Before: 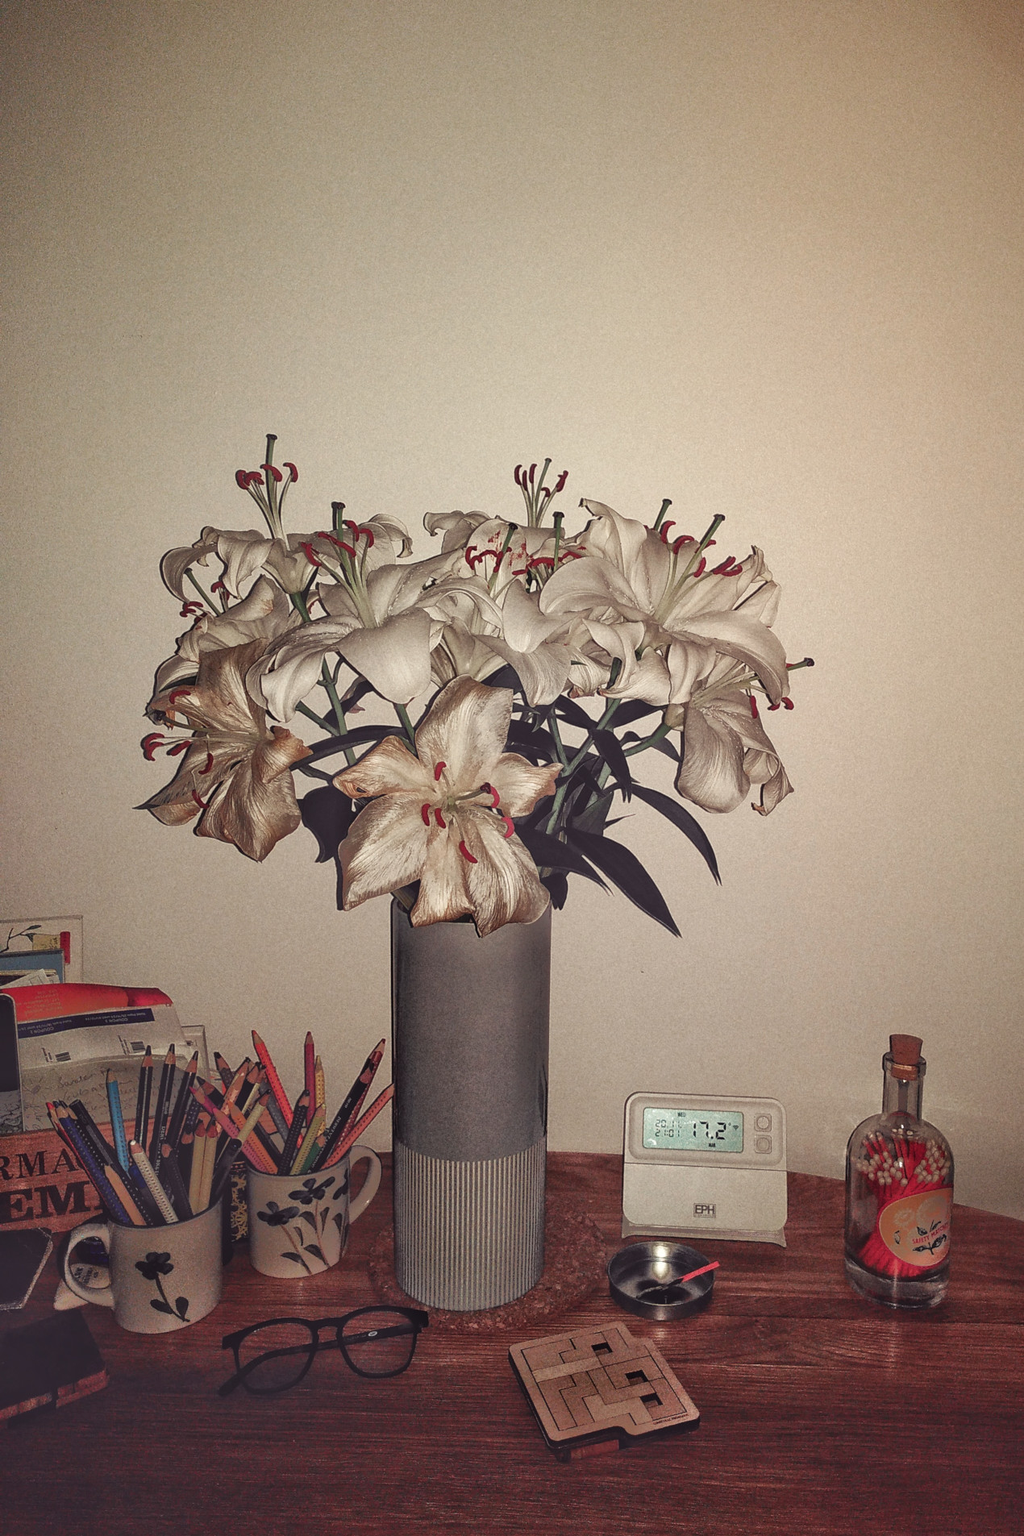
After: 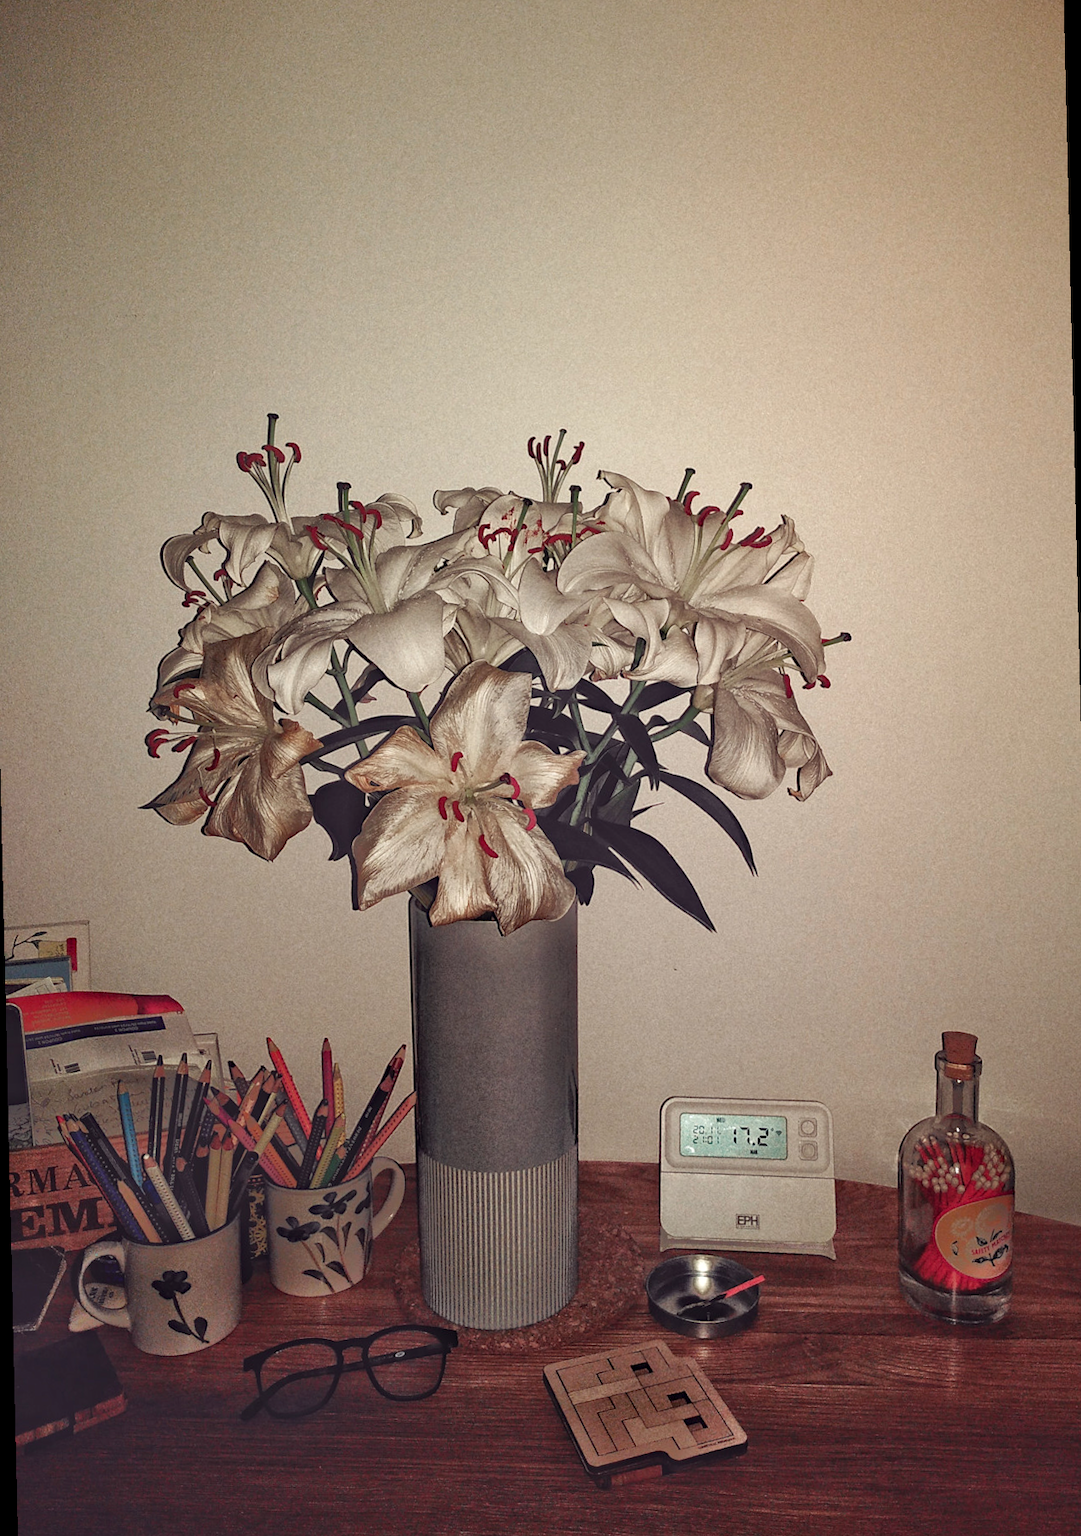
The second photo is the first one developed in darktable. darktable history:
white balance: emerald 1
rotate and perspective: rotation -1.32°, lens shift (horizontal) -0.031, crop left 0.015, crop right 0.985, crop top 0.047, crop bottom 0.982
crop and rotate: left 0.126%
haze removal: compatibility mode true, adaptive false
